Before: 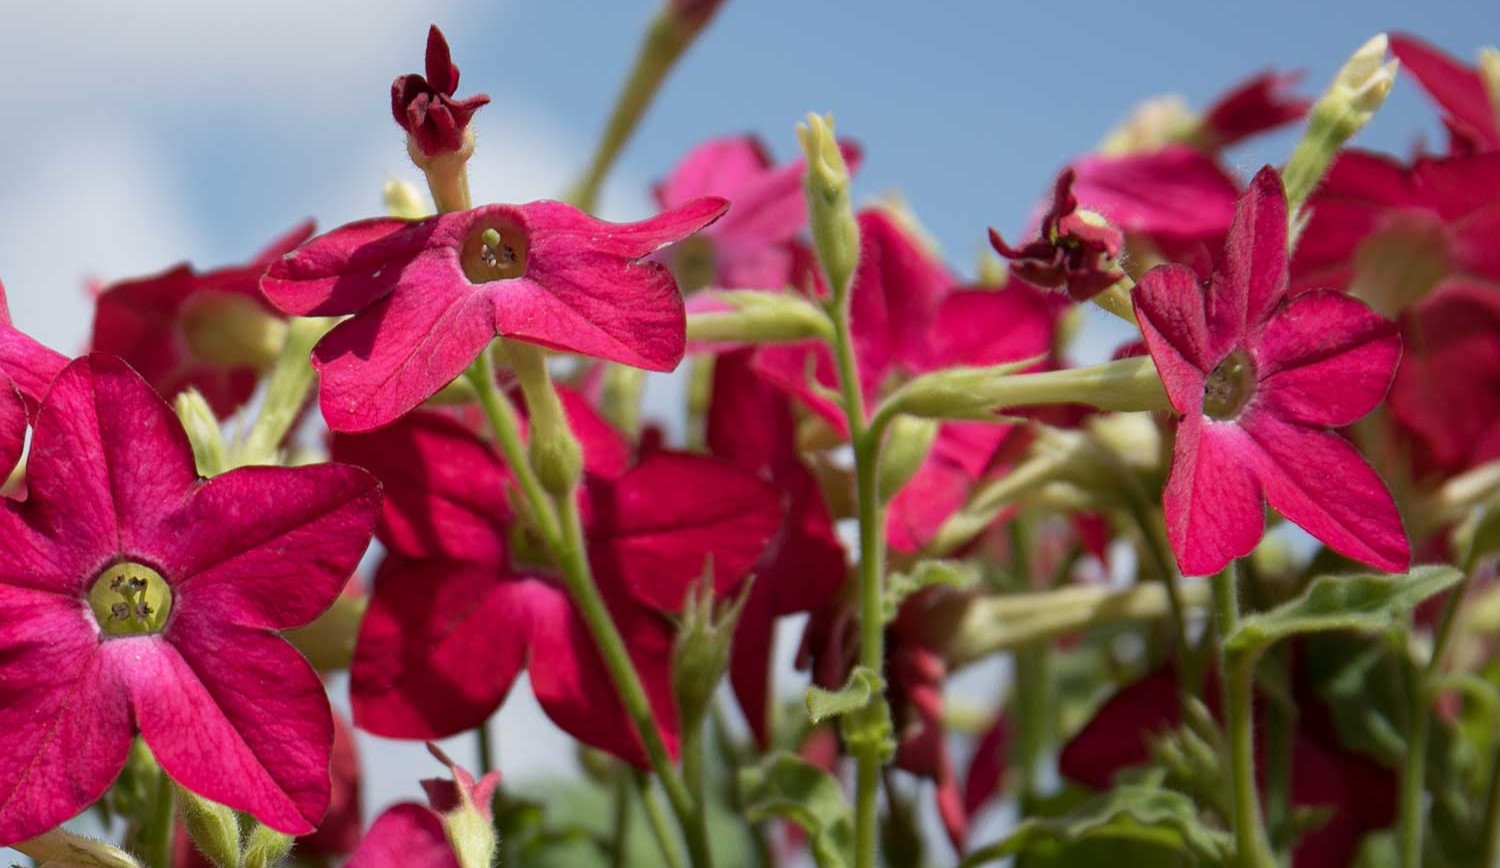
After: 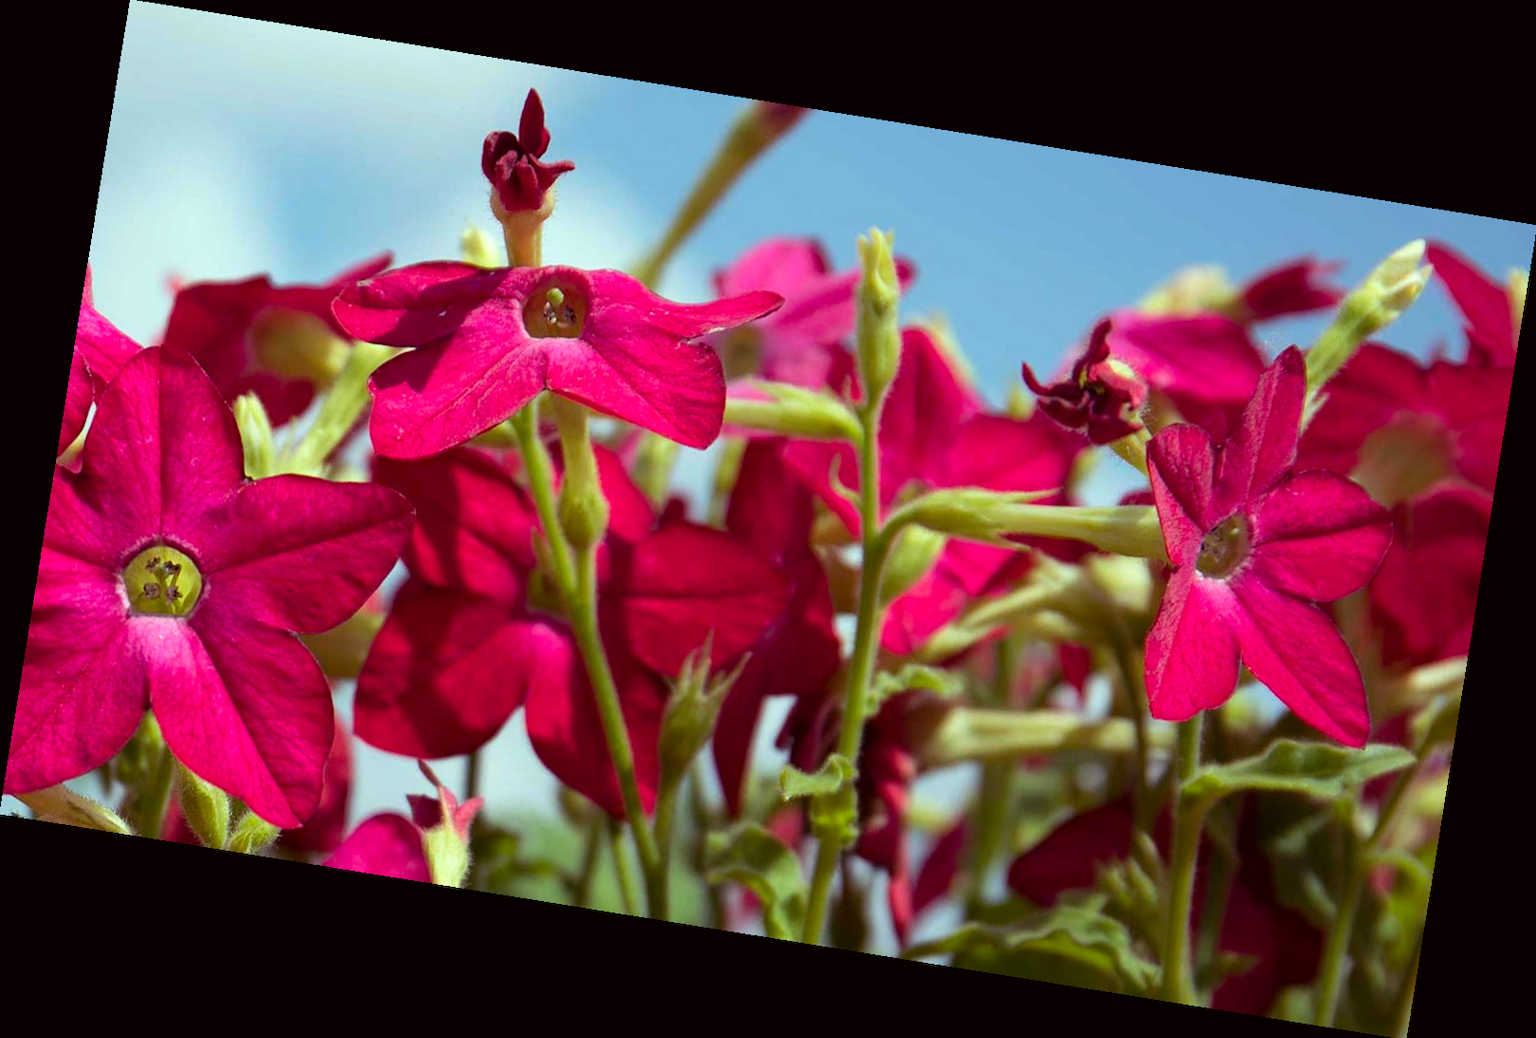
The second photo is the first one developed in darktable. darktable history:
color balance rgb: shadows lift › luminance 0.49%, shadows lift › chroma 6.83%, shadows lift › hue 300.29°, power › hue 208.98°, highlights gain › luminance 20.24%, highlights gain › chroma 2.73%, highlights gain › hue 173.85°, perceptual saturation grading › global saturation 18.05%
color correction: highlights a* -0.95, highlights b* 4.5, shadows a* 3.55
rotate and perspective: rotation 9.12°, automatic cropping off
